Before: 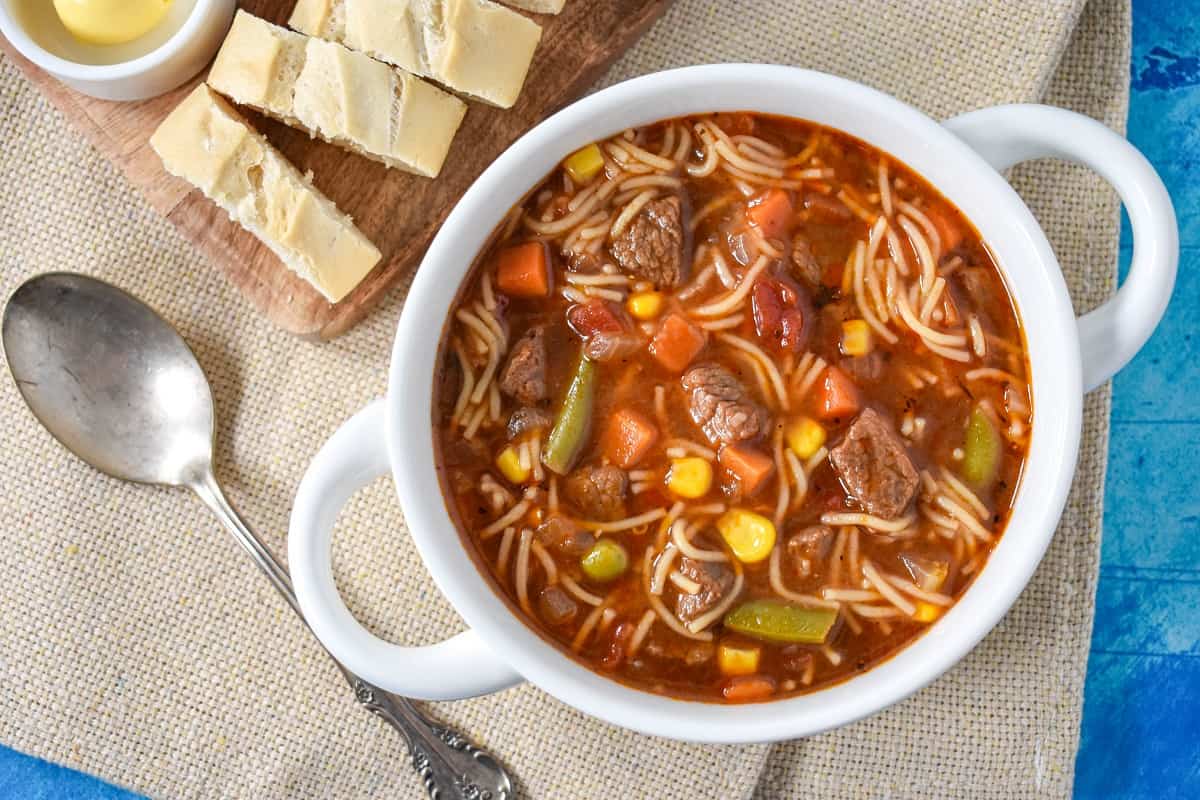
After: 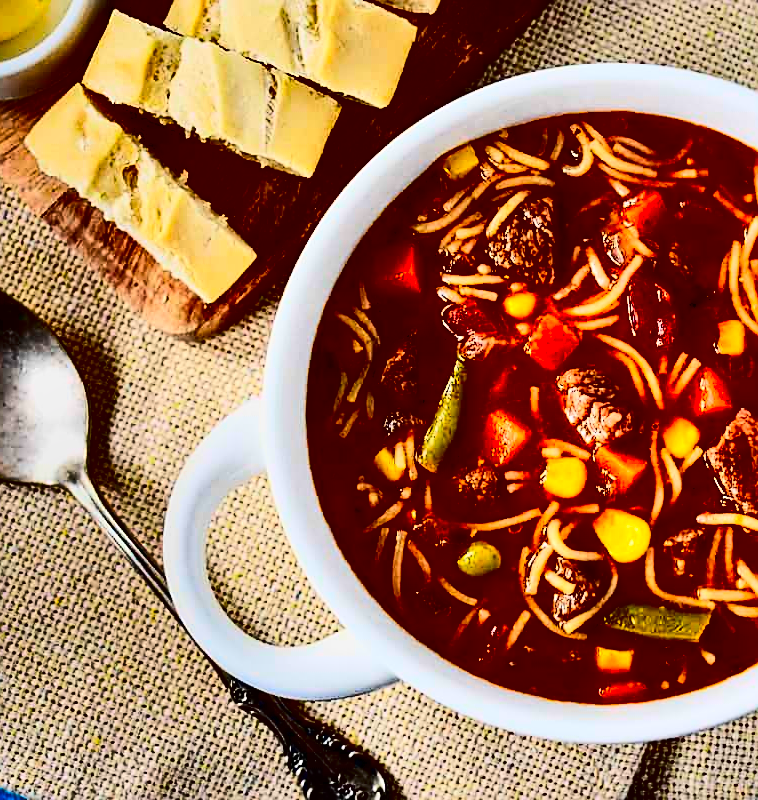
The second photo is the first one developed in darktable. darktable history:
crop: left 10.493%, right 26.301%
sharpen: on, module defaults
contrast brightness saturation: contrast 0.769, brightness -0.987, saturation 0.999
shadows and highlights: radius 124.07, shadows 98.99, white point adjustment -3.06, highlights -99.89, soften with gaussian
